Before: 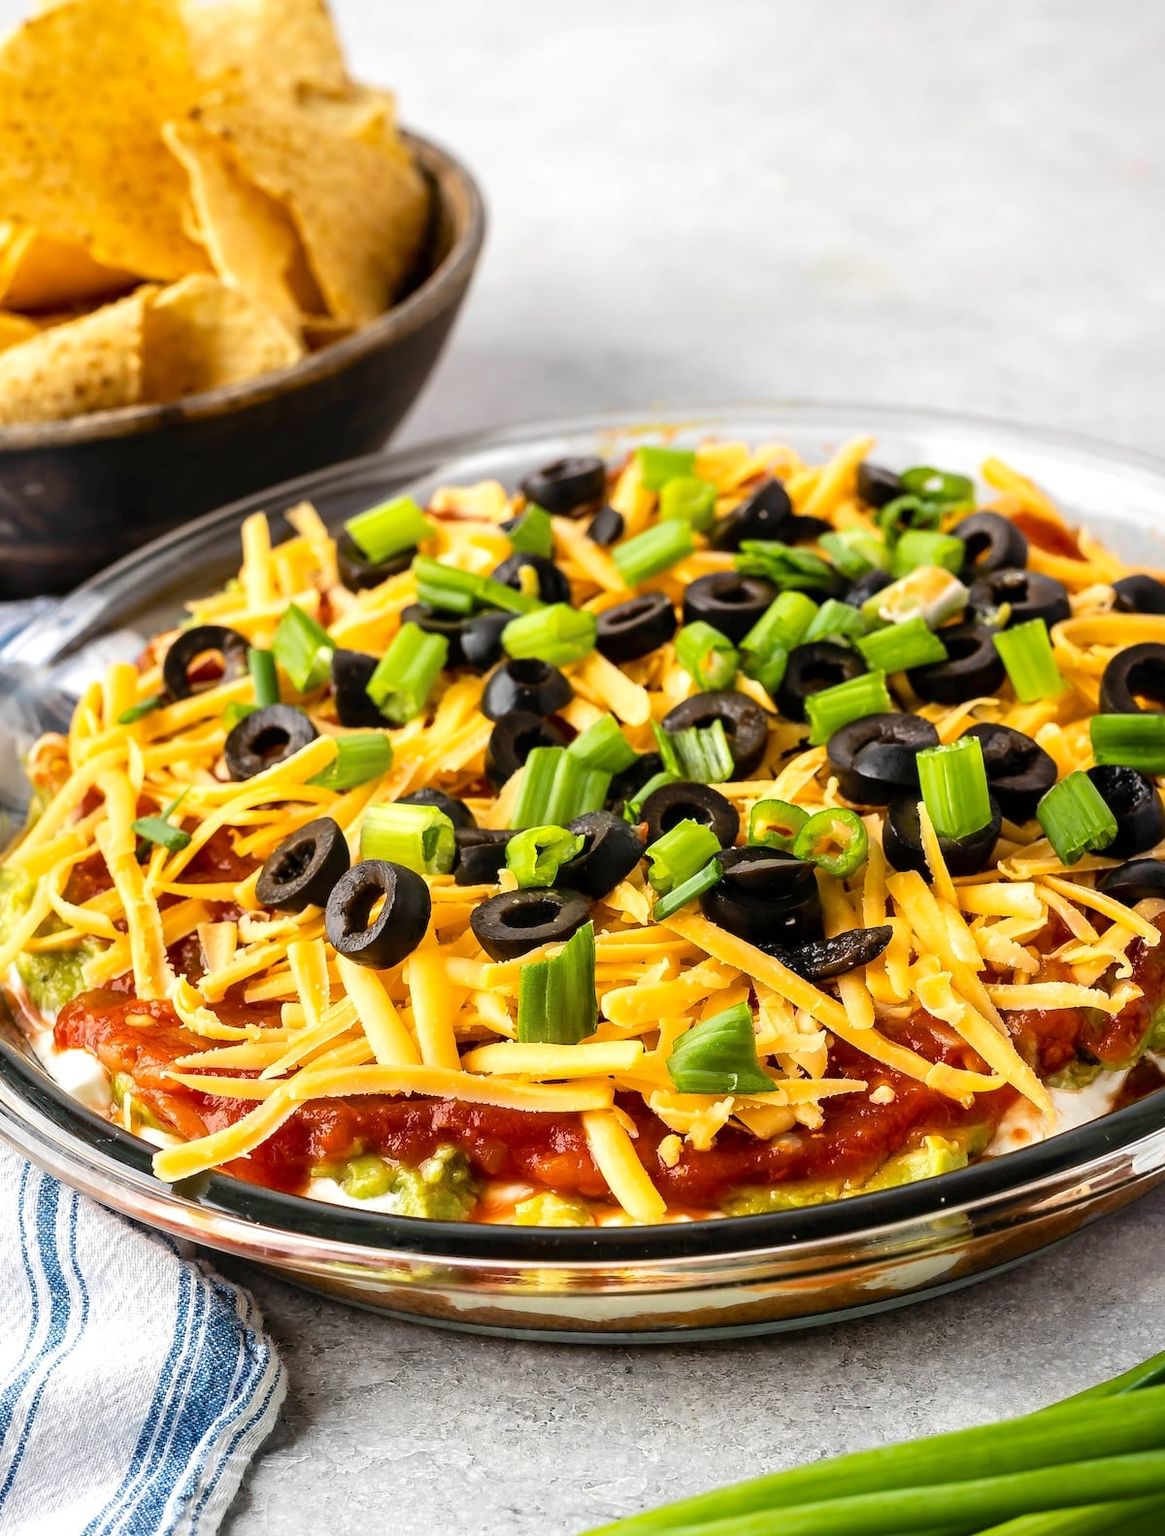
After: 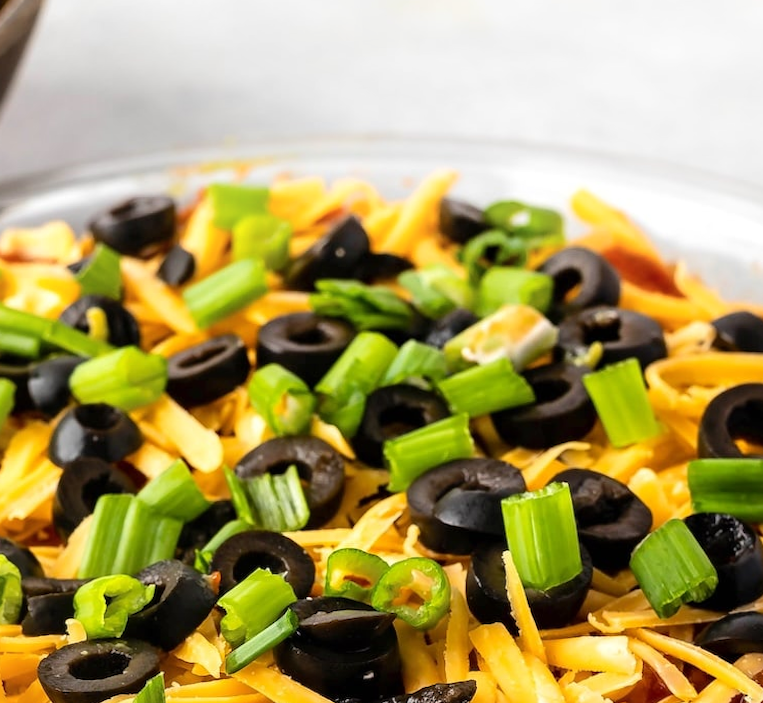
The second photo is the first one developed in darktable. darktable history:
crop: left 36.005%, top 18.293%, right 0.31%, bottom 38.444%
rotate and perspective: lens shift (horizontal) -0.055, automatic cropping off
shadows and highlights: shadows -23.08, highlights 46.15, soften with gaussian
